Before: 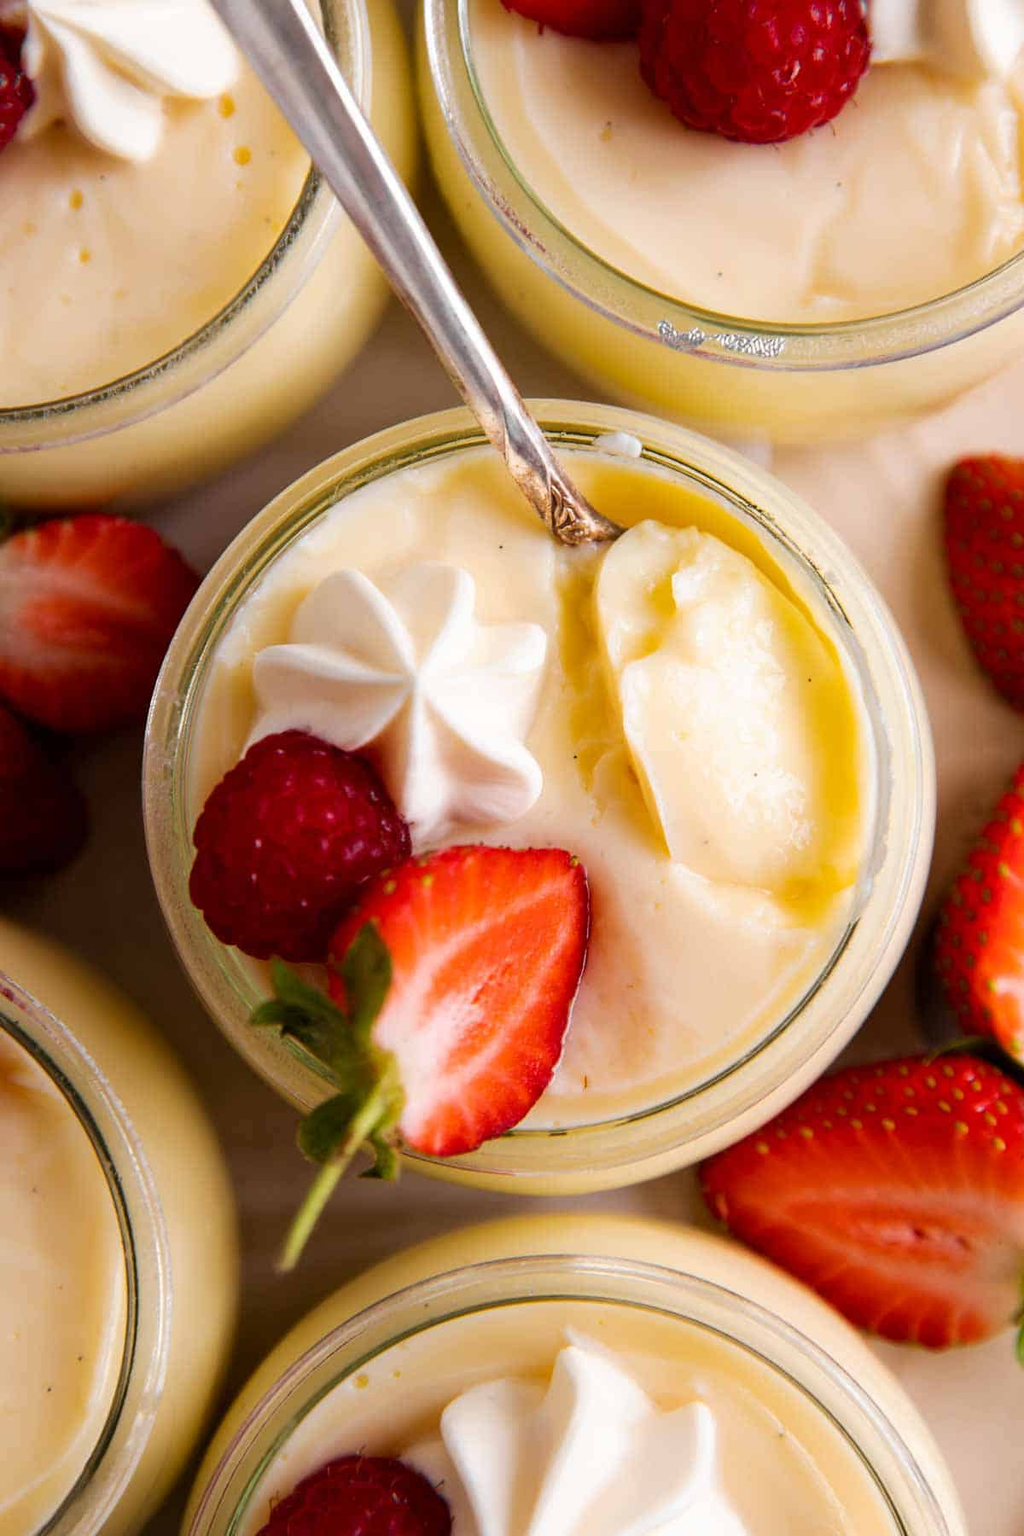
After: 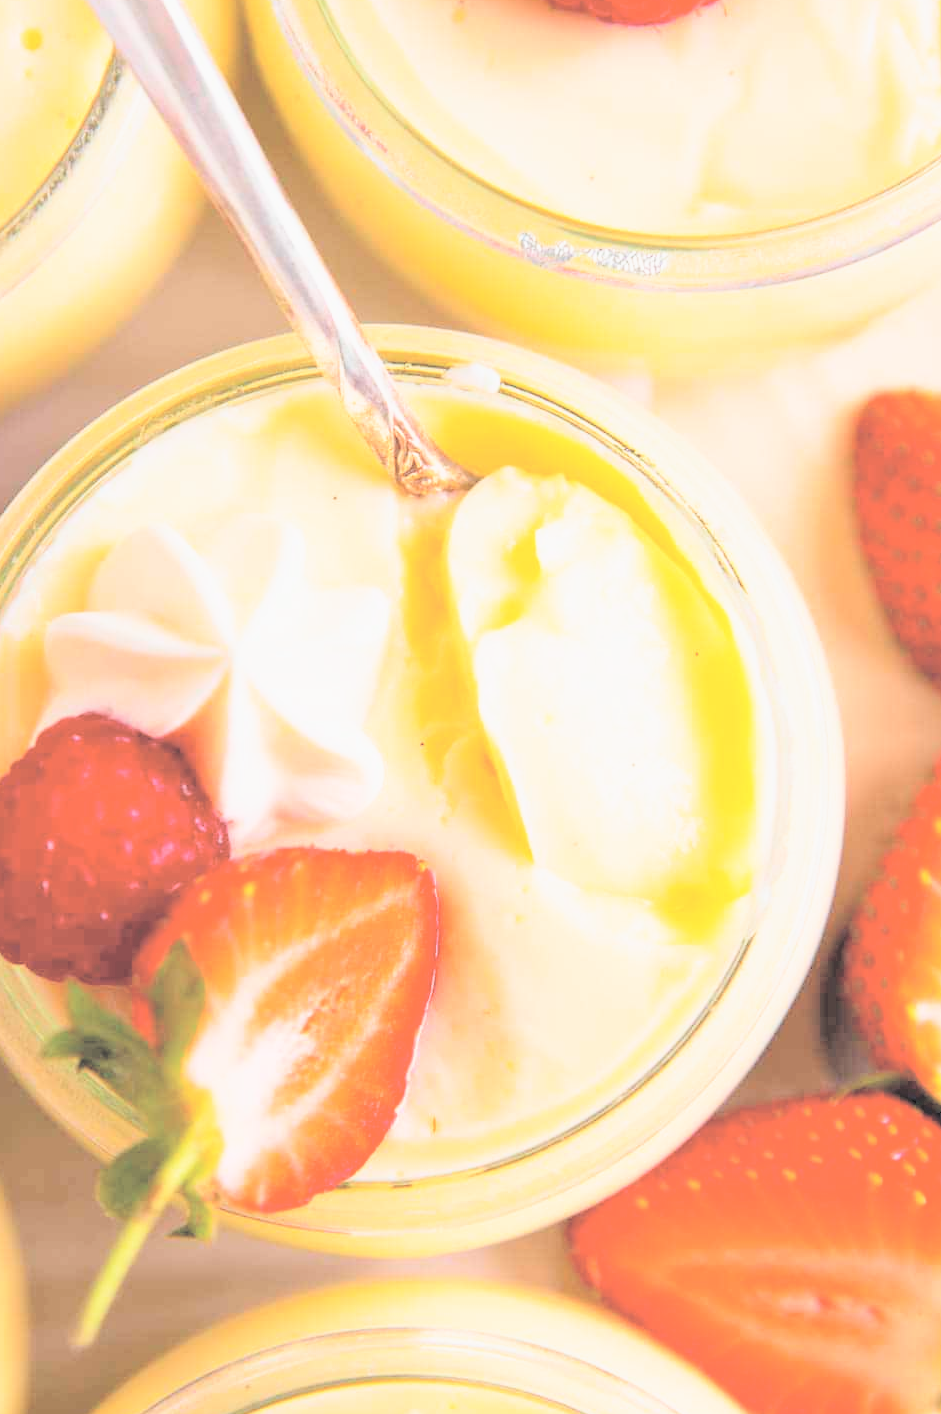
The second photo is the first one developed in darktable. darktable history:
crop and rotate: left 21.061%, top 7.982%, right 0.49%, bottom 13.41%
contrast brightness saturation: brightness 0.982
base curve: curves: ch0 [(0, 0) (0.088, 0.125) (0.176, 0.251) (0.354, 0.501) (0.613, 0.749) (1, 0.877)], preserve colors none
